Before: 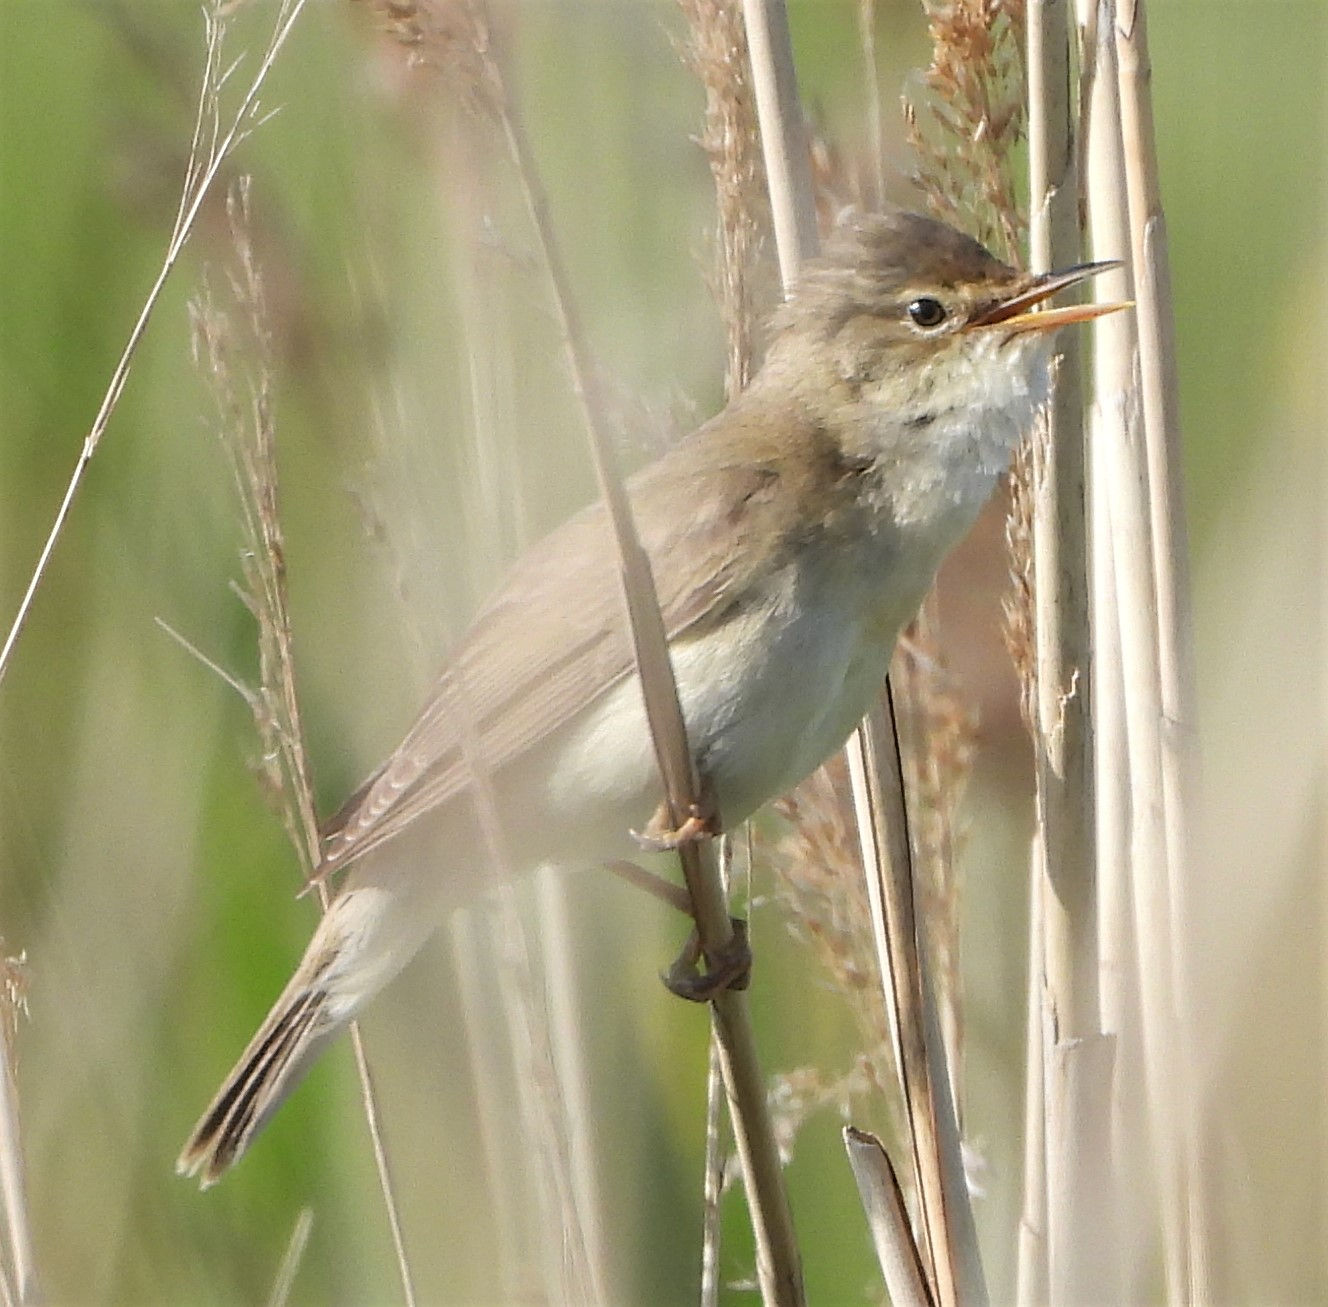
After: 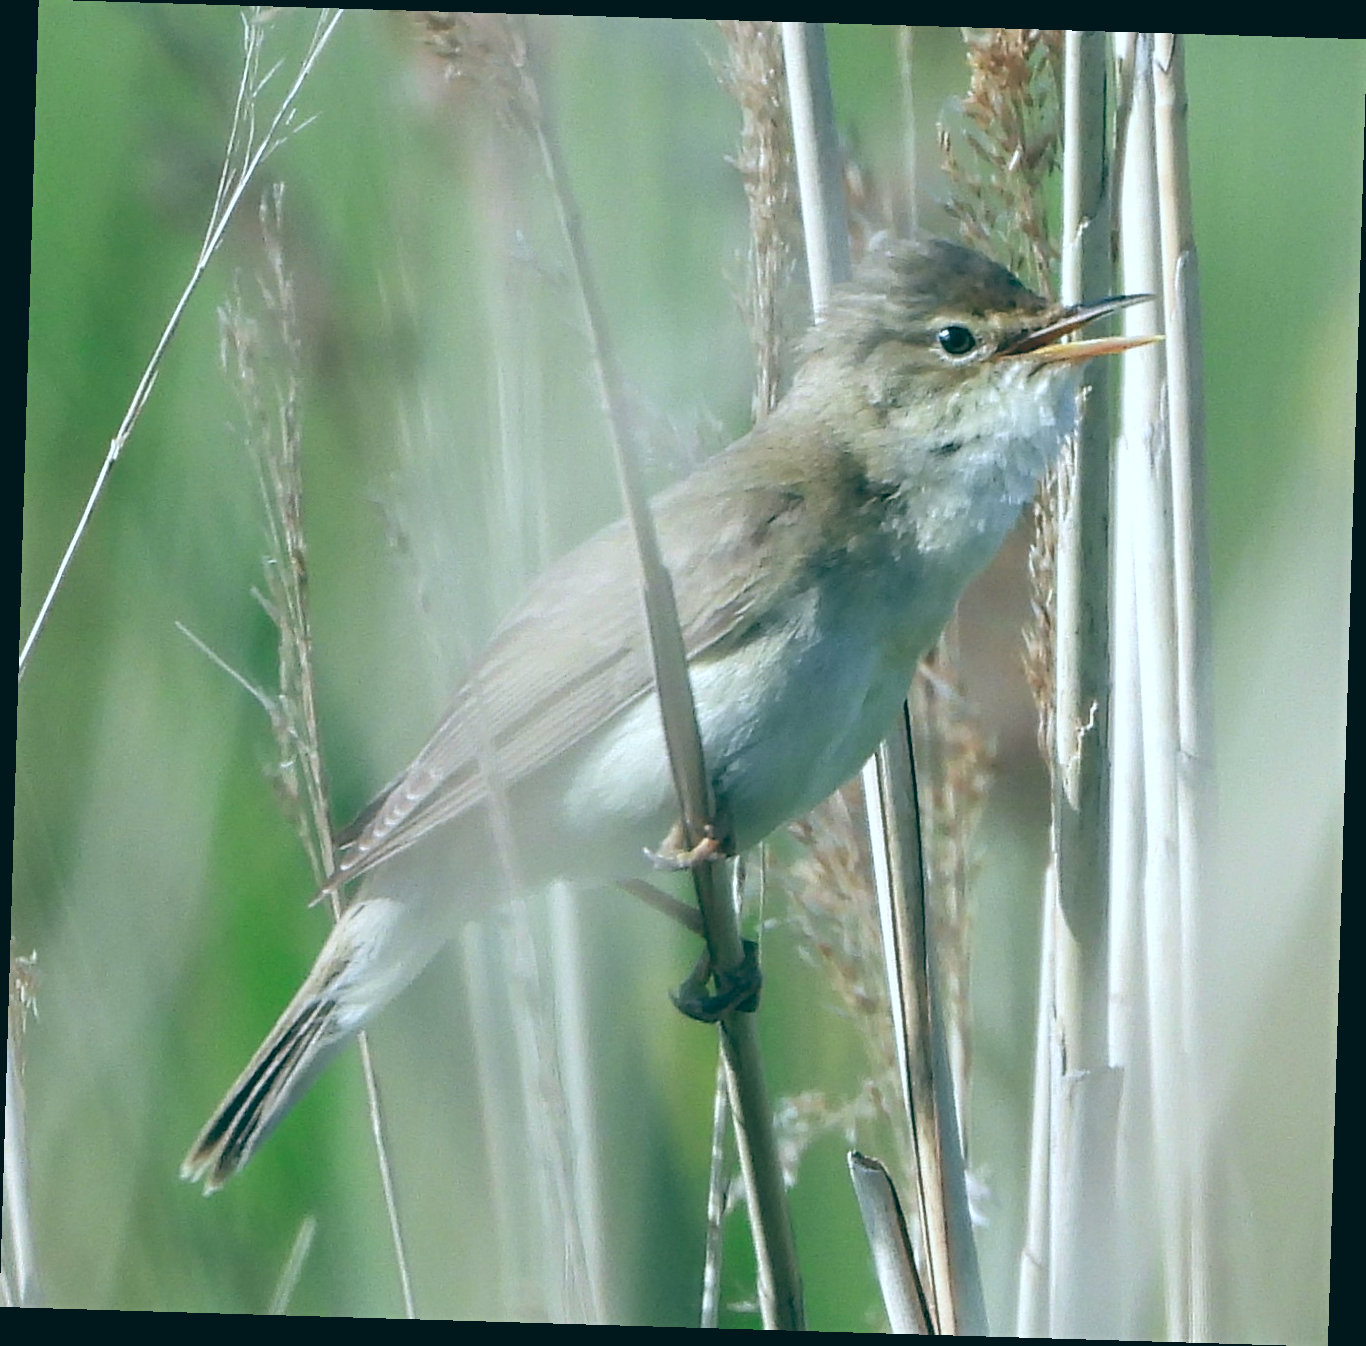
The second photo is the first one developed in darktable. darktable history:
color balance: lift [1.005, 0.99, 1.007, 1.01], gamma [1, 0.979, 1.011, 1.021], gain [0.923, 1.098, 1.025, 0.902], input saturation 90.45%, contrast 7.73%, output saturation 105.91%
rotate and perspective: rotation 1.72°, automatic cropping off
color calibration: x 0.396, y 0.386, temperature 3669 K
